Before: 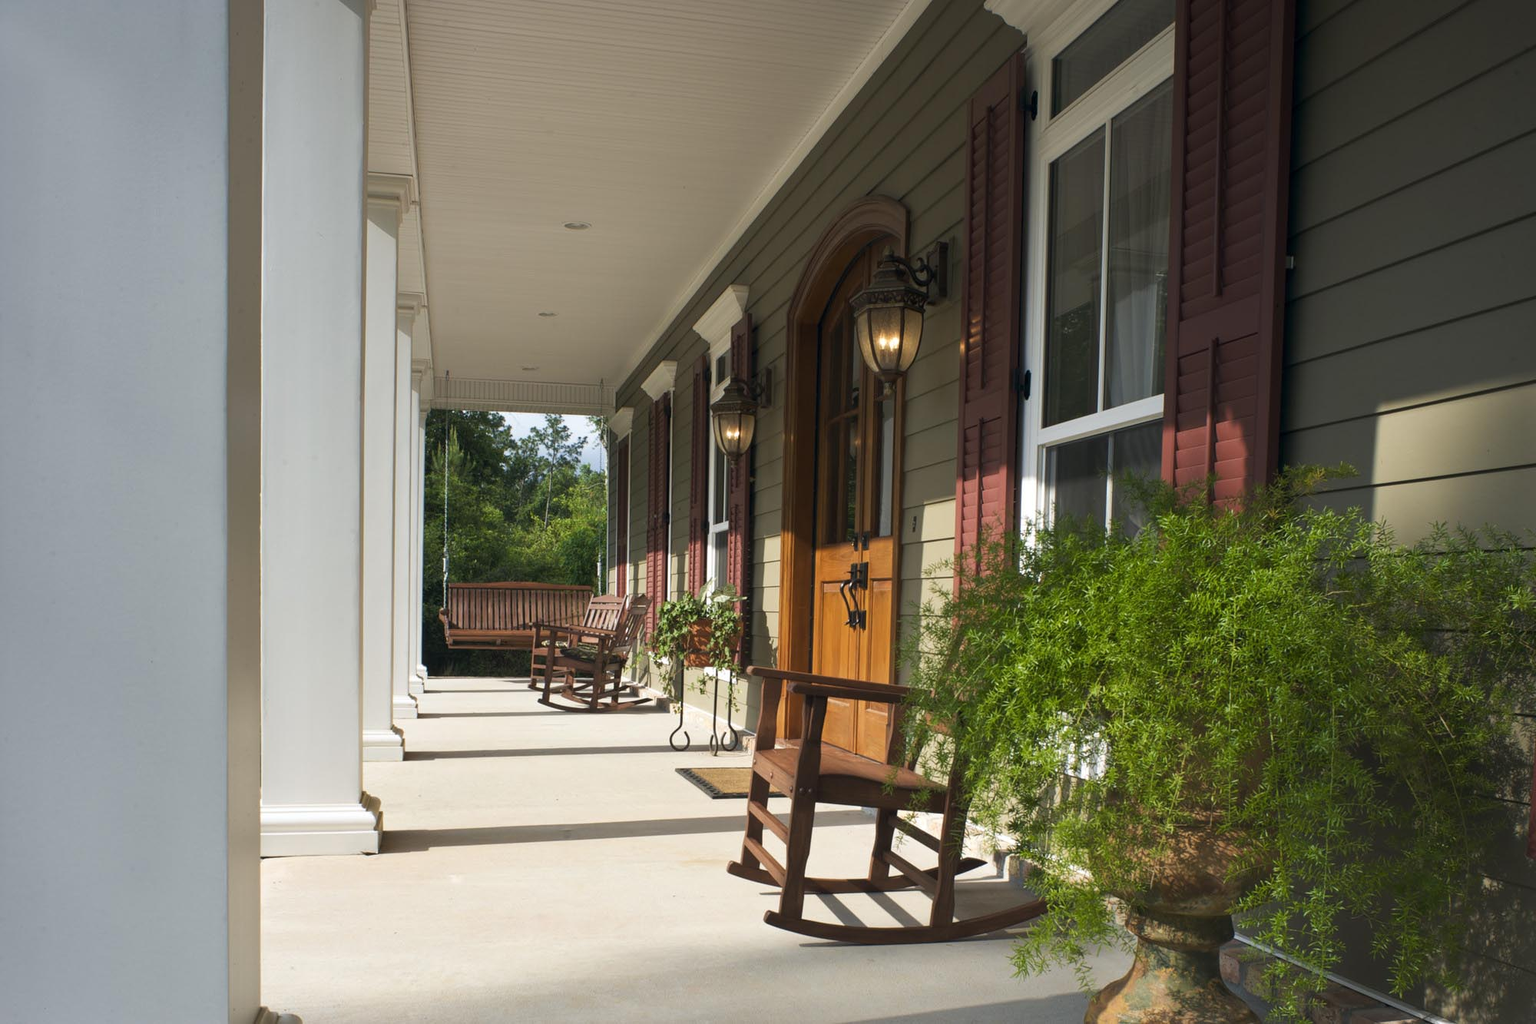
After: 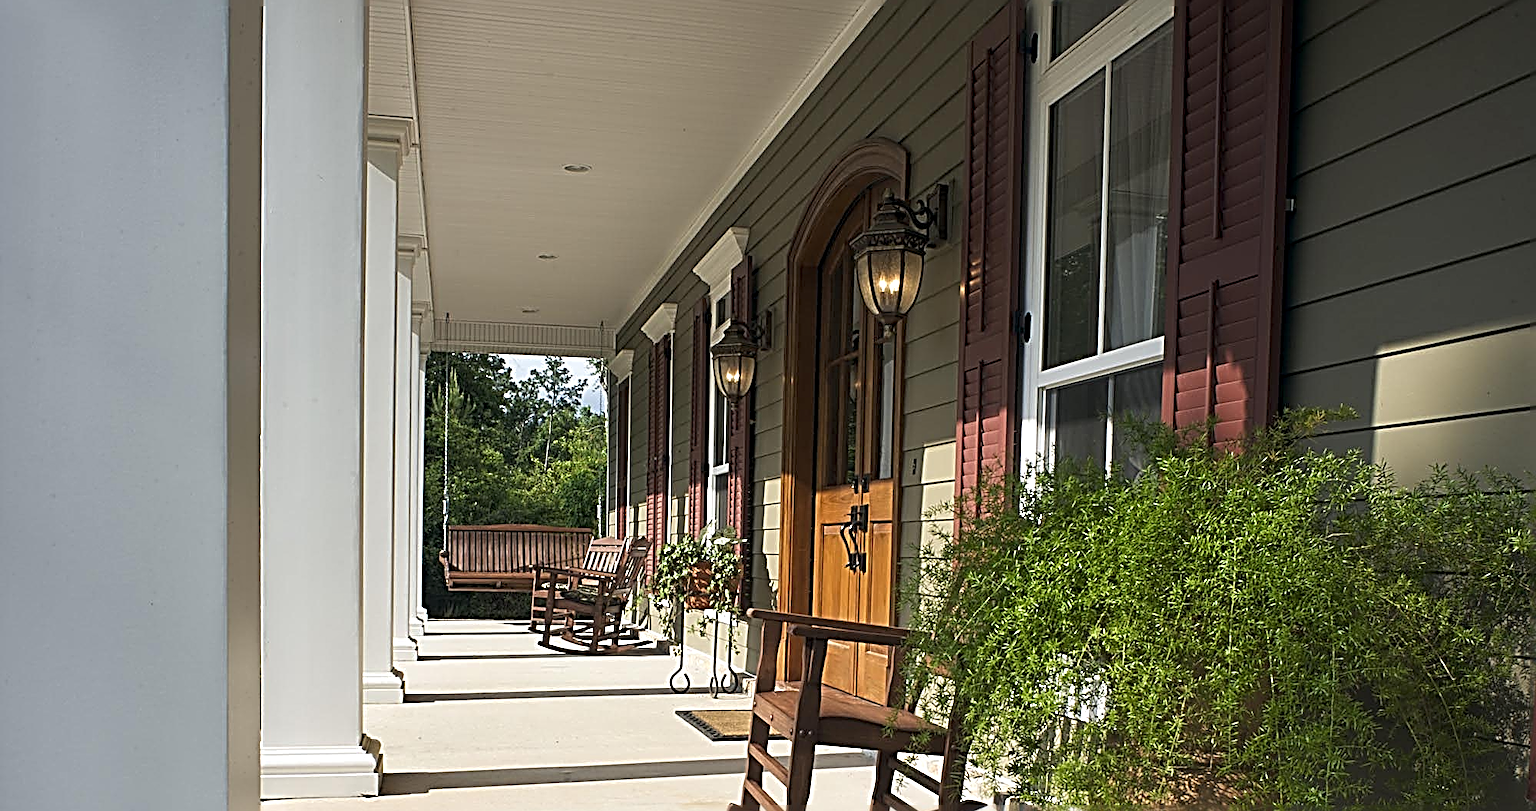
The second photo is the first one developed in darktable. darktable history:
crop and rotate: top 5.662%, bottom 14.99%
sharpen: radius 3.148, amount 1.723
local contrast: highlights 104%, shadows 97%, detail 119%, midtone range 0.2
